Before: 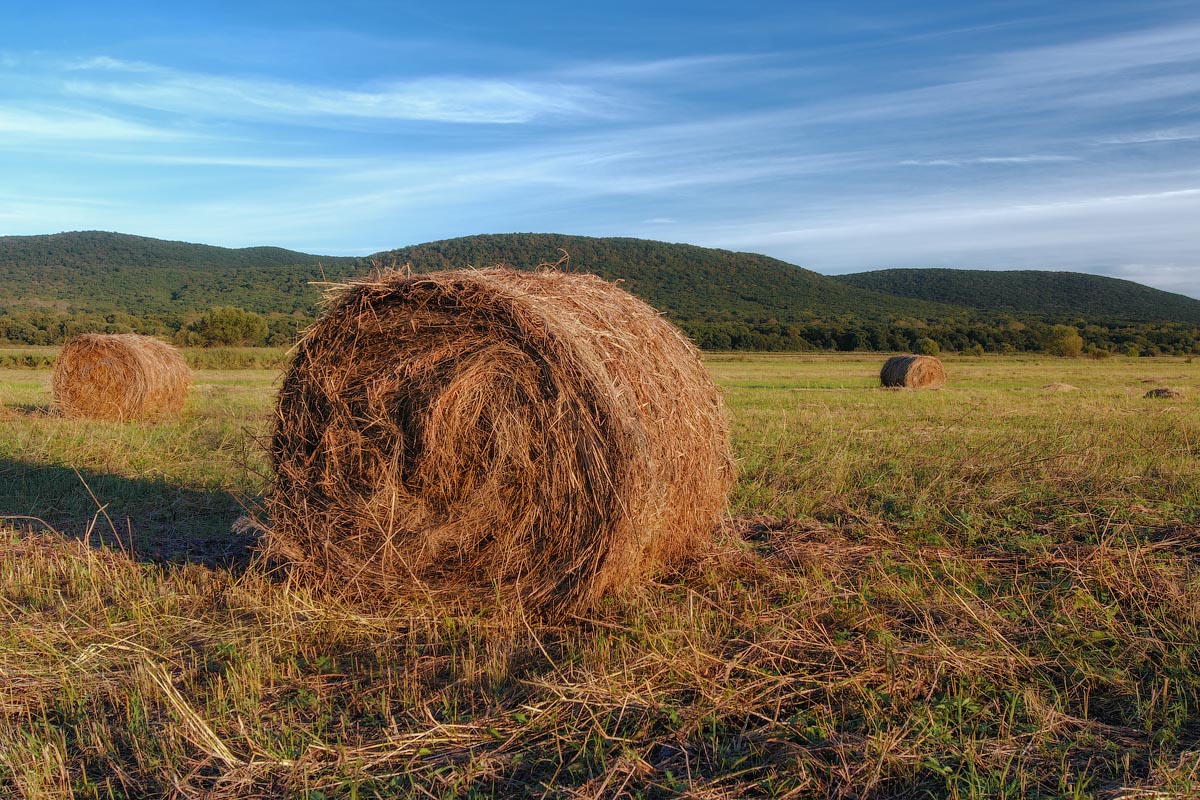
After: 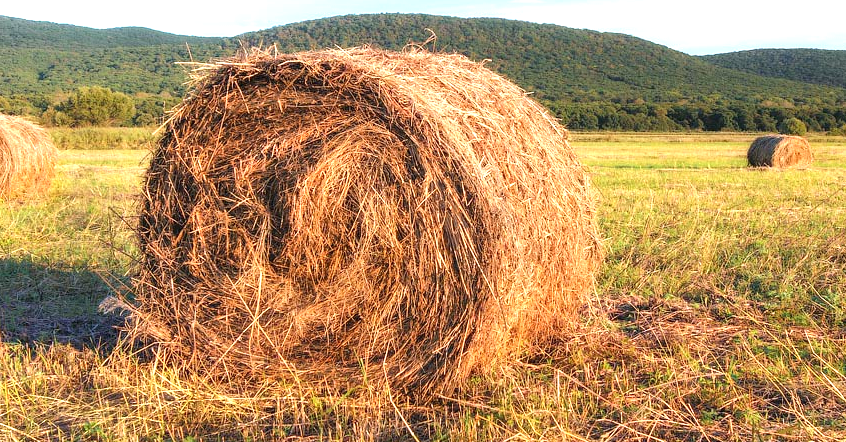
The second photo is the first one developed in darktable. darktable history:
crop: left 11.123%, top 27.61%, right 18.3%, bottom 17.034%
exposure: black level correction 0, exposure 1.45 EV, compensate exposure bias true, compensate highlight preservation false
